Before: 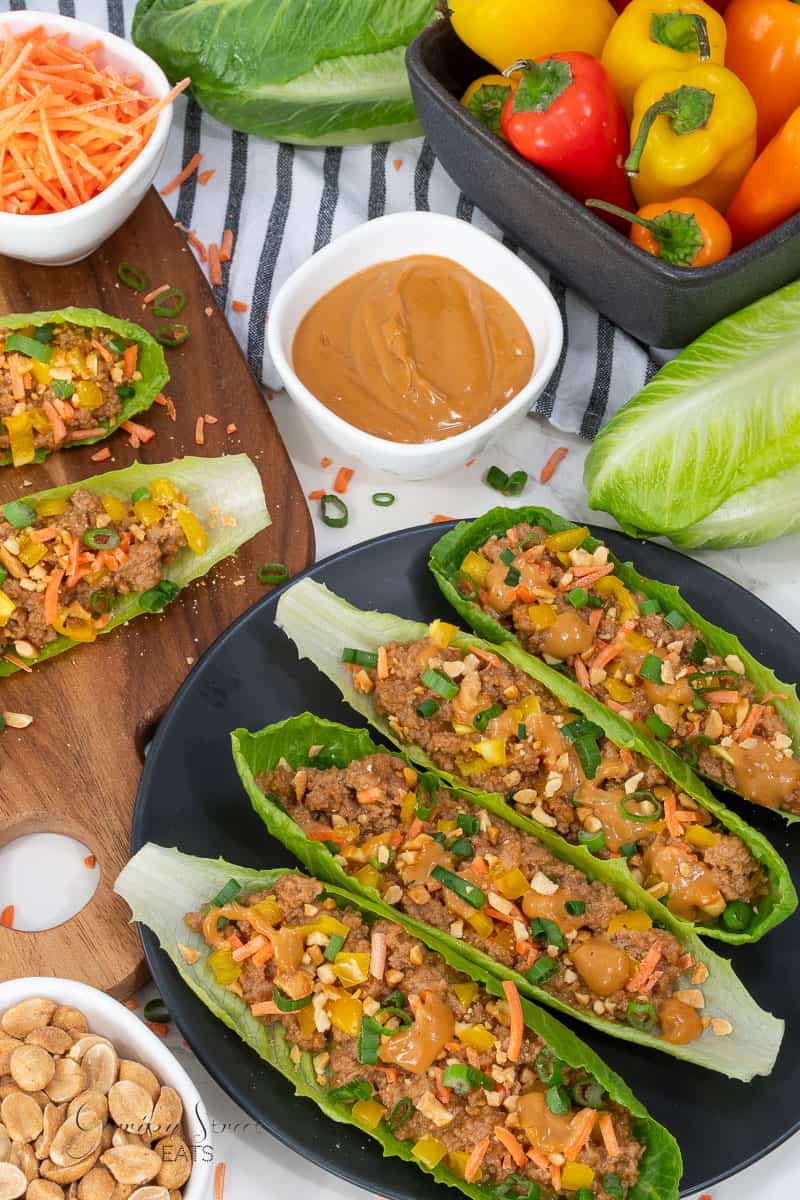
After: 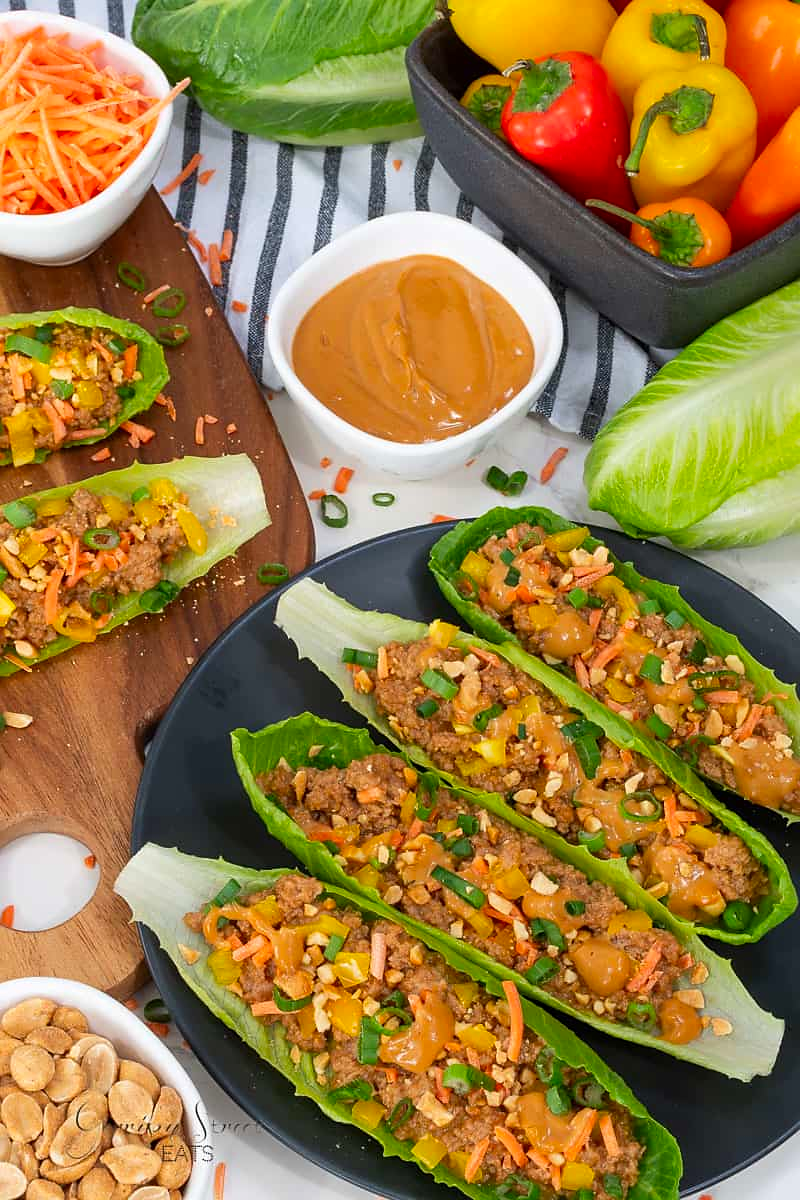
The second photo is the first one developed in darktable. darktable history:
sharpen: radius 1.544, amount 0.374, threshold 1.543
contrast brightness saturation: contrast 0.039, saturation 0.163
